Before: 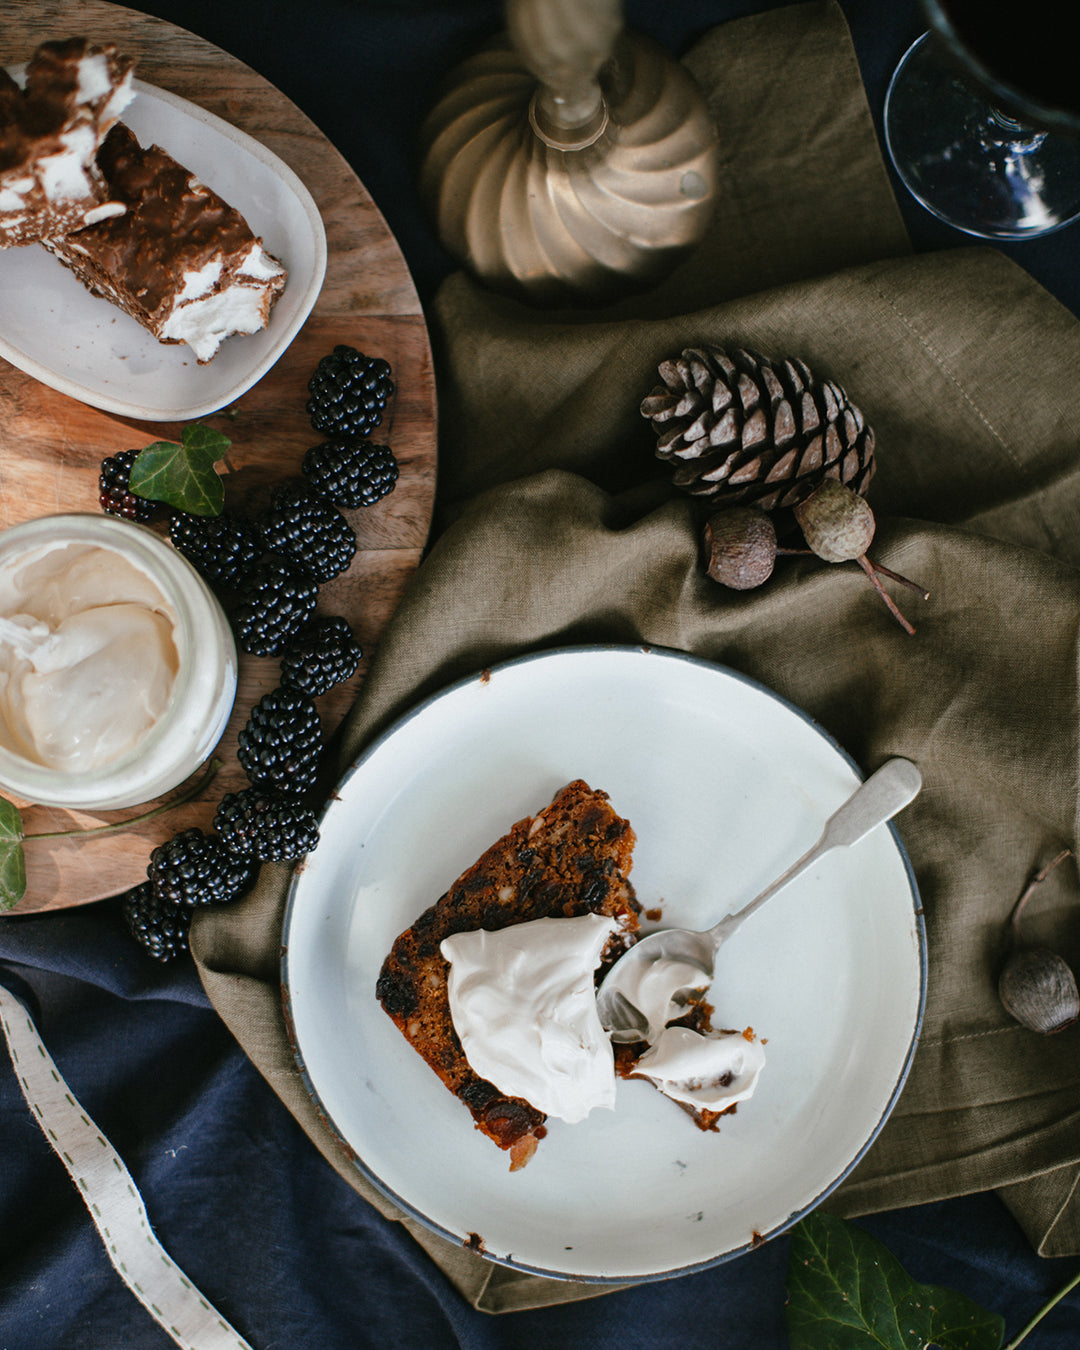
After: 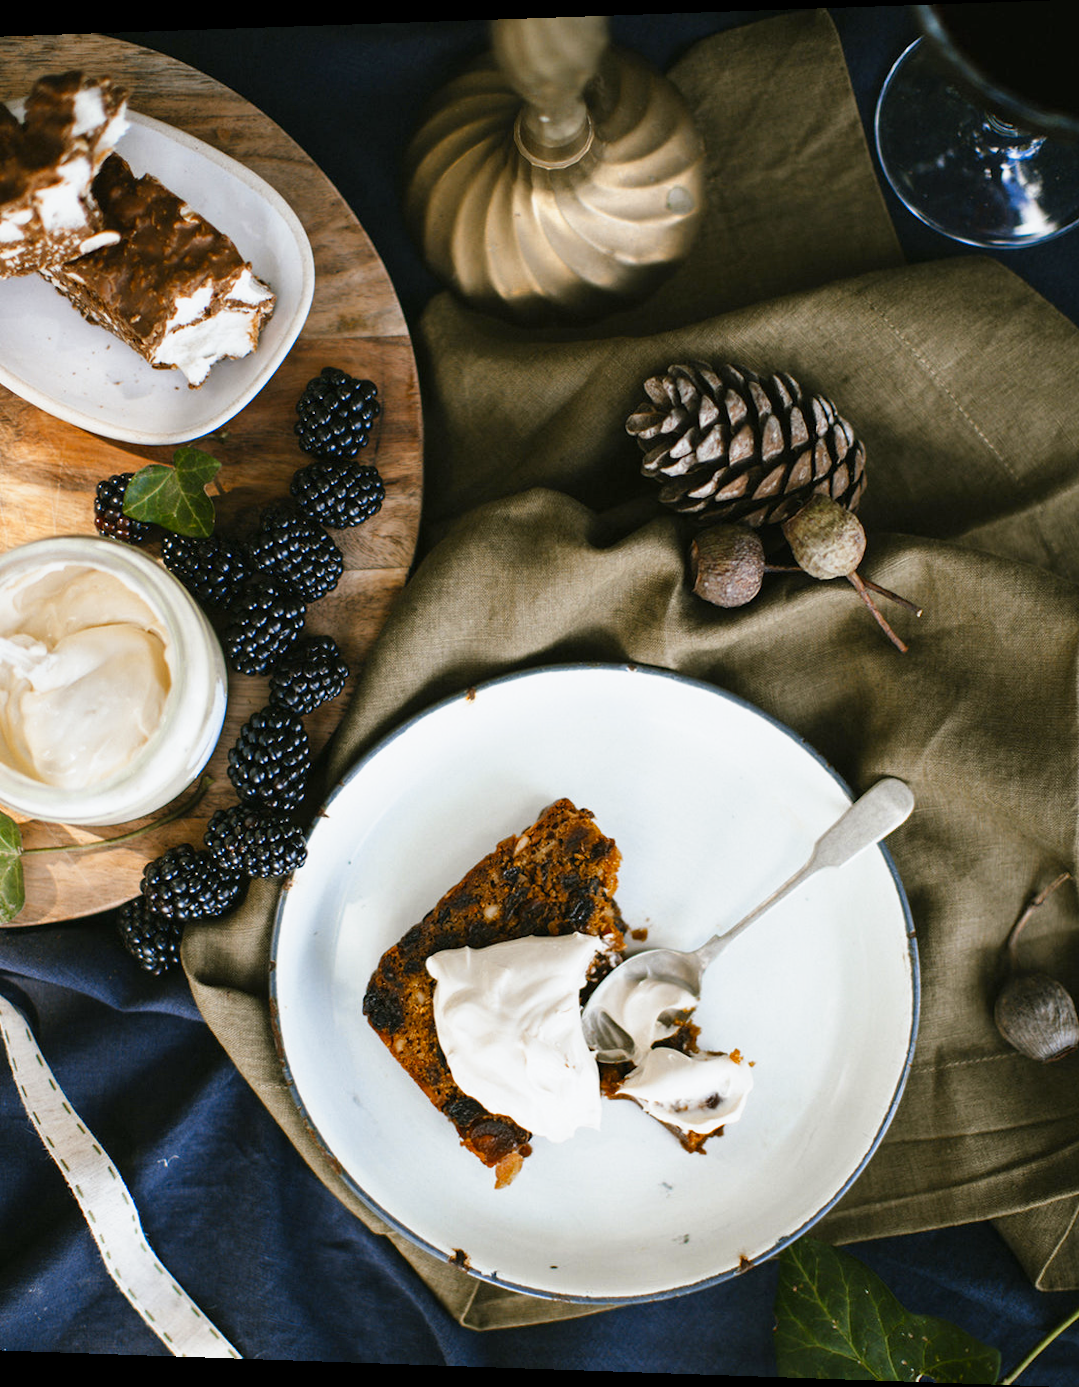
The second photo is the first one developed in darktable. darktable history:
rotate and perspective: lens shift (horizontal) -0.055, automatic cropping off
color contrast: green-magenta contrast 0.85, blue-yellow contrast 1.25, unbound 0
base curve: curves: ch0 [(0, 0) (0.579, 0.807) (1, 1)], preserve colors none
